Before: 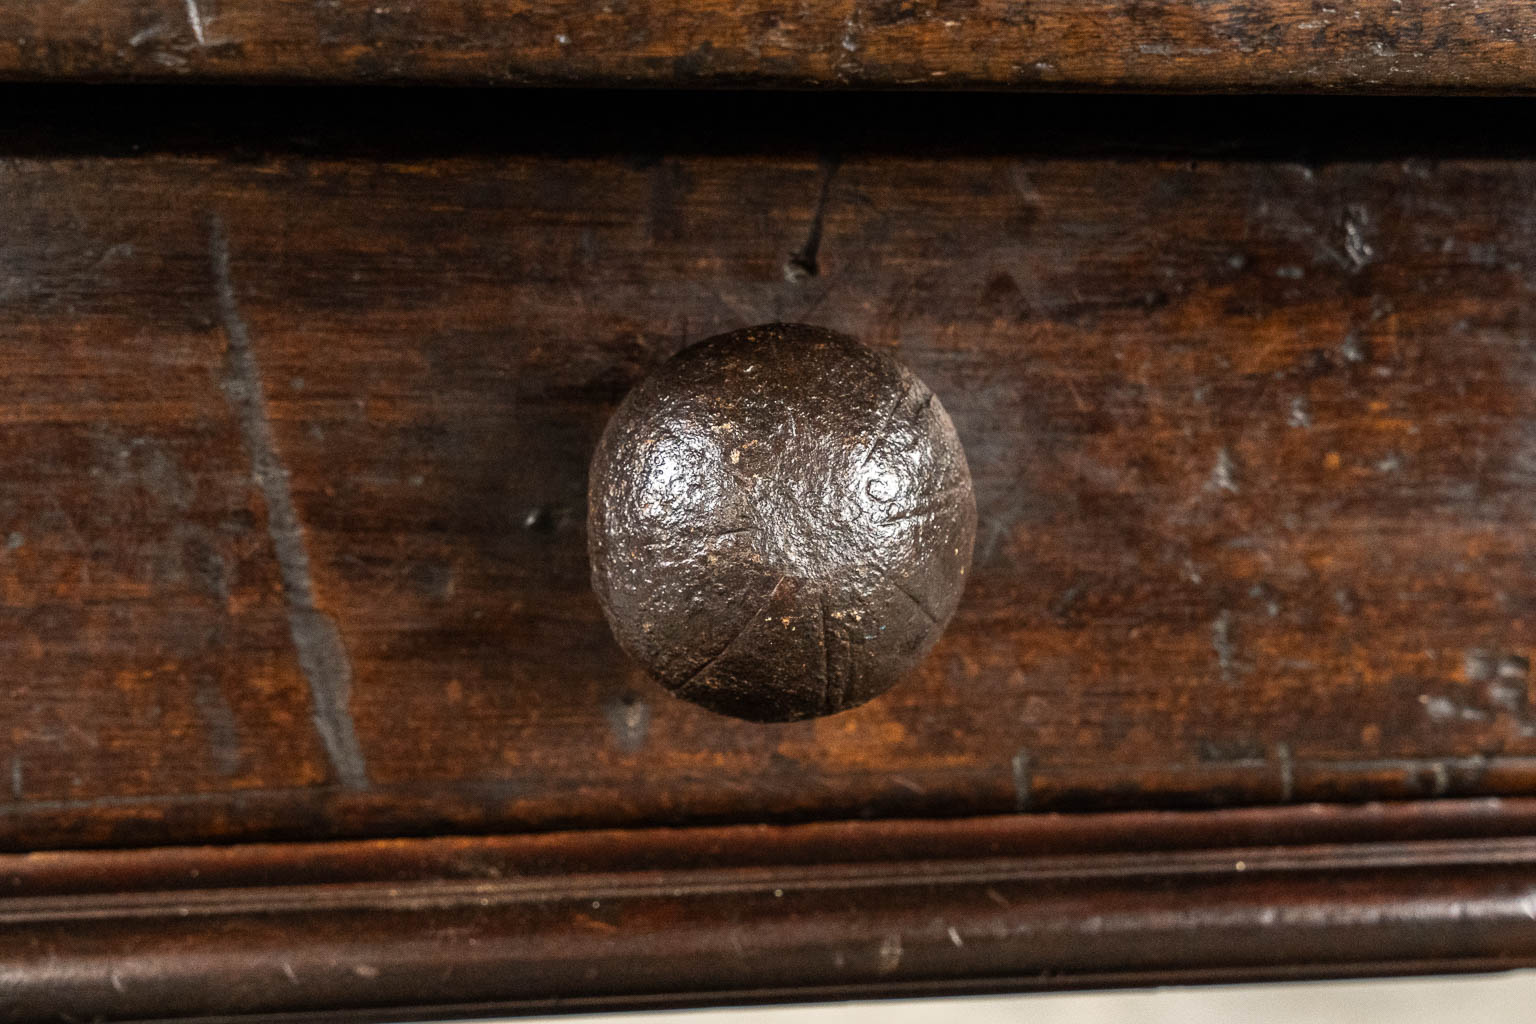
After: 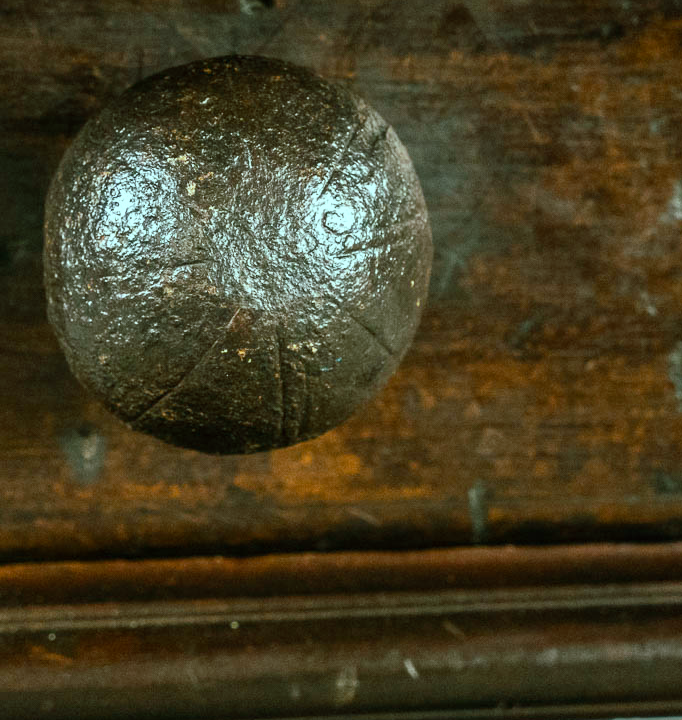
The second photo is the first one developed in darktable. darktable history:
color balance rgb: shadows lift › chroma 11.71%, shadows lift › hue 133.46°, highlights gain › chroma 4%, highlights gain › hue 200.2°, perceptual saturation grading › global saturation 18.05%
crop: left 35.432%, top 26.233%, right 20.145%, bottom 3.432%
